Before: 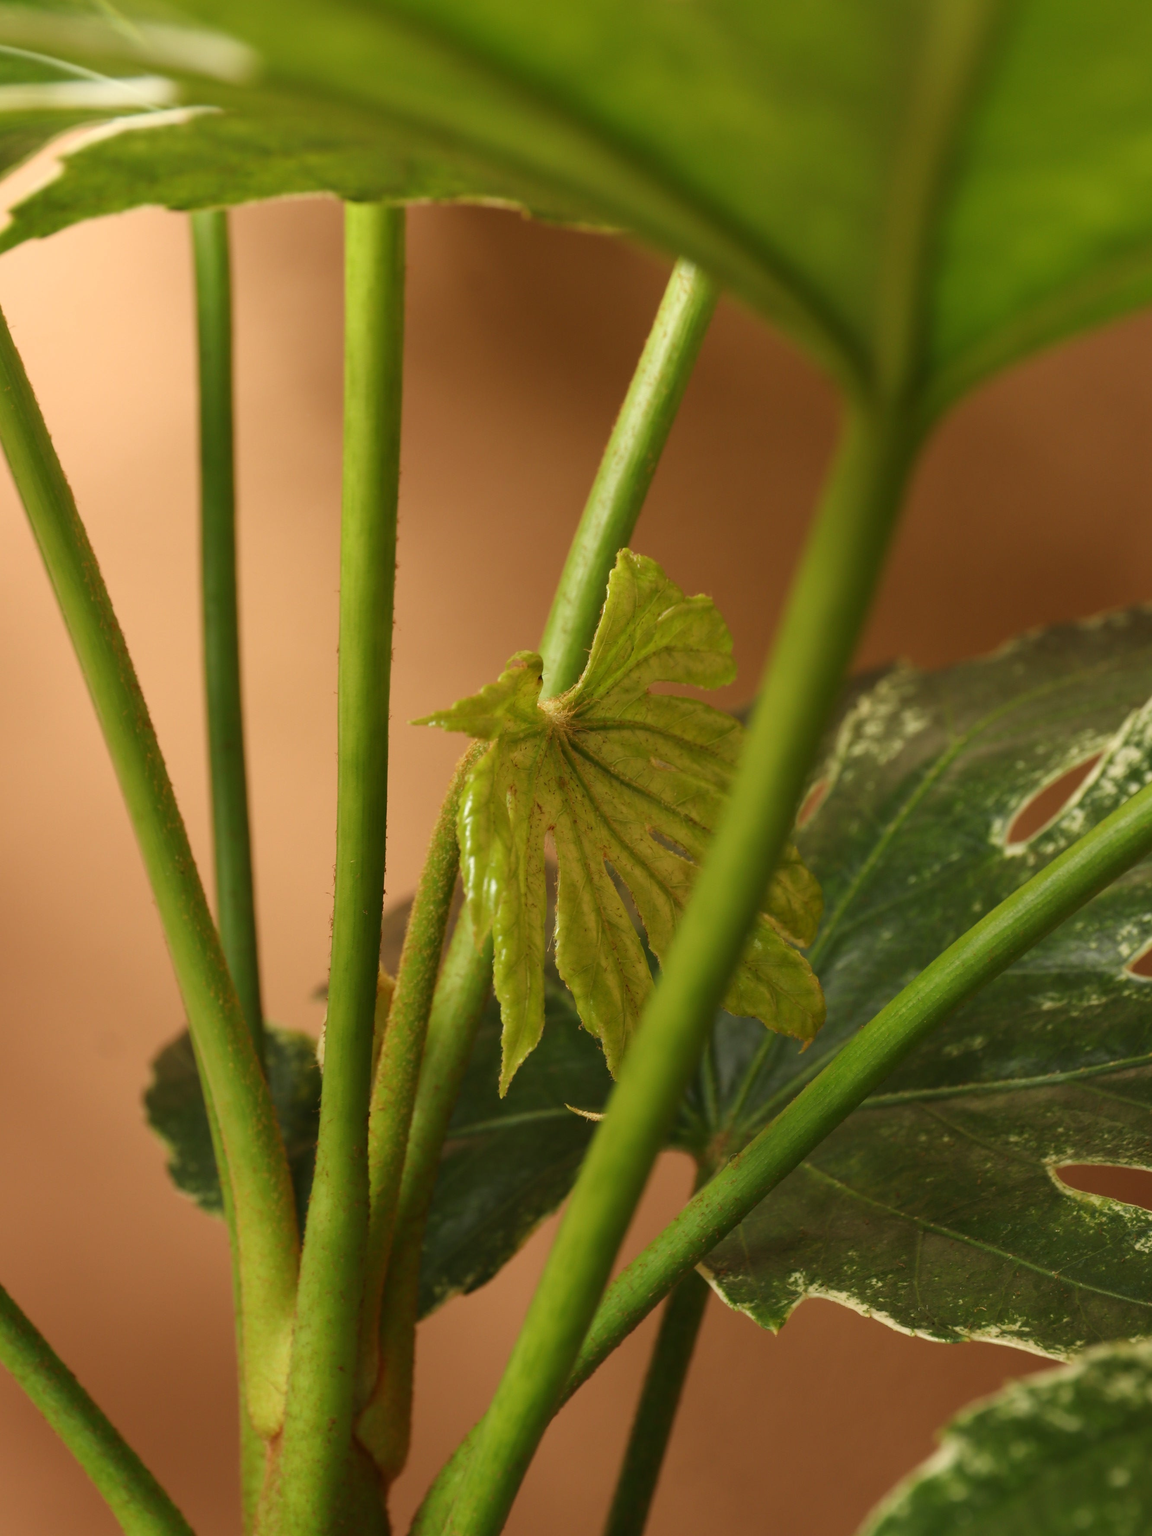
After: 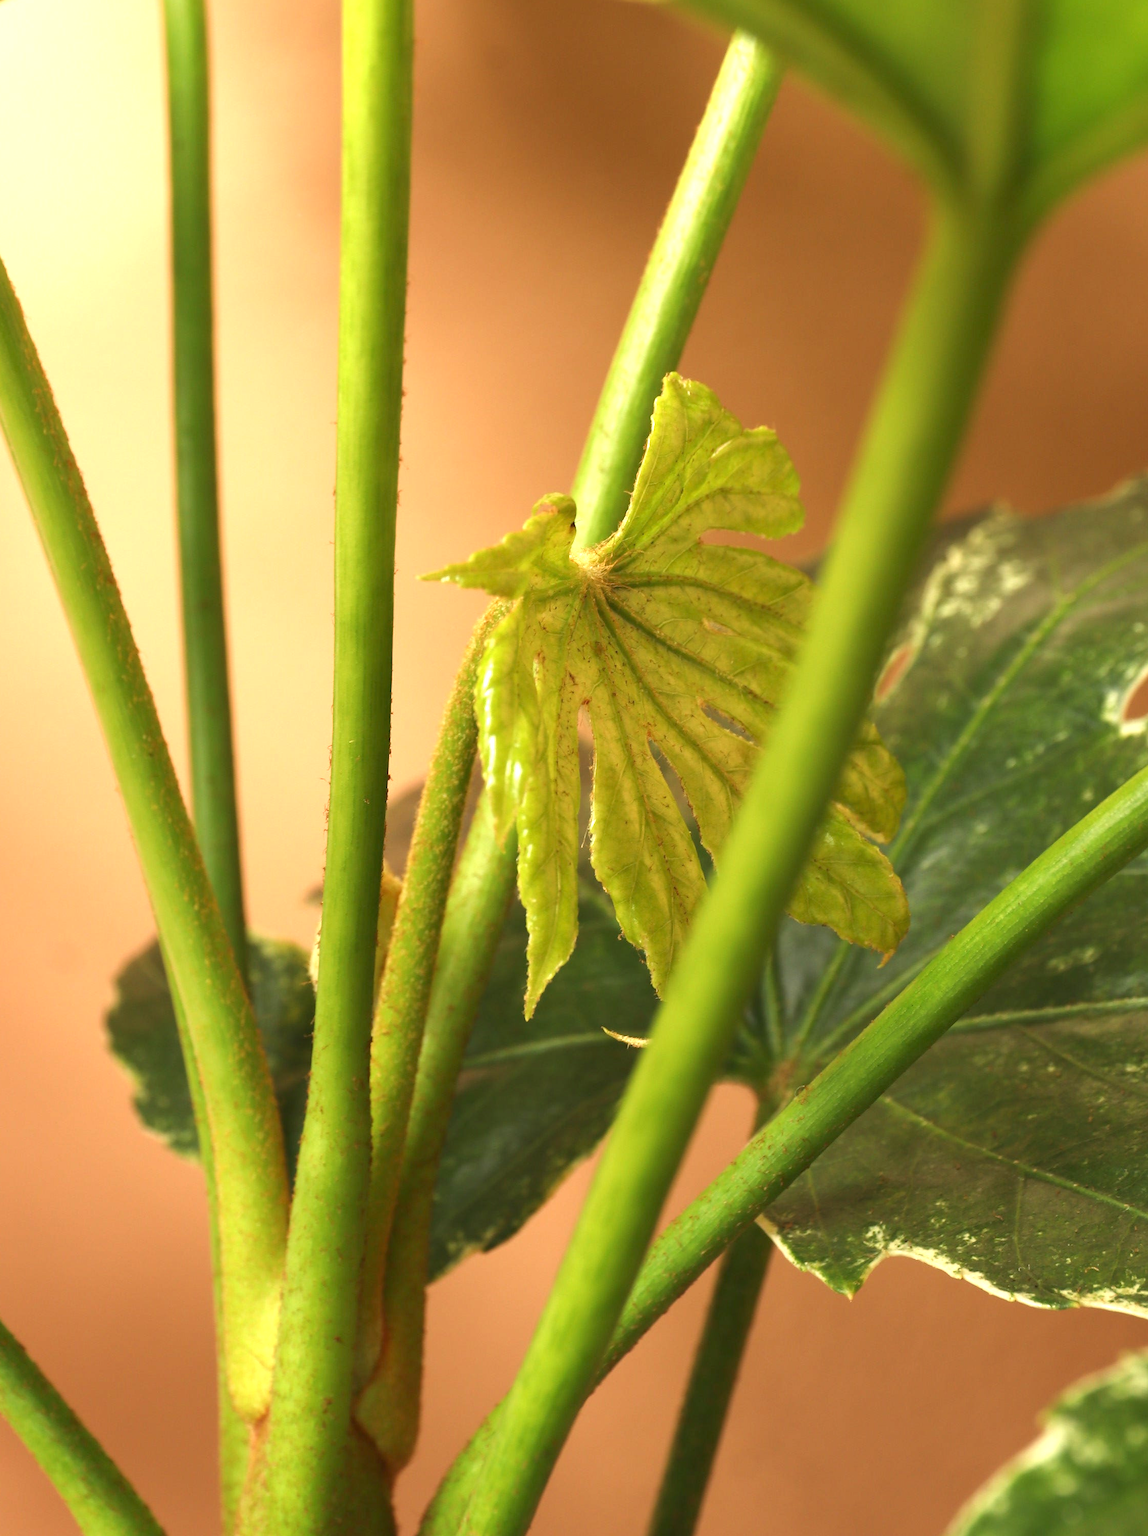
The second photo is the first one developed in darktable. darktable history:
crop and rotate: left 4.749%, top 15.159%, right 10.689%
exposure: black level correction 0, exposure 1.096 EV, compensate highlight preservation false
